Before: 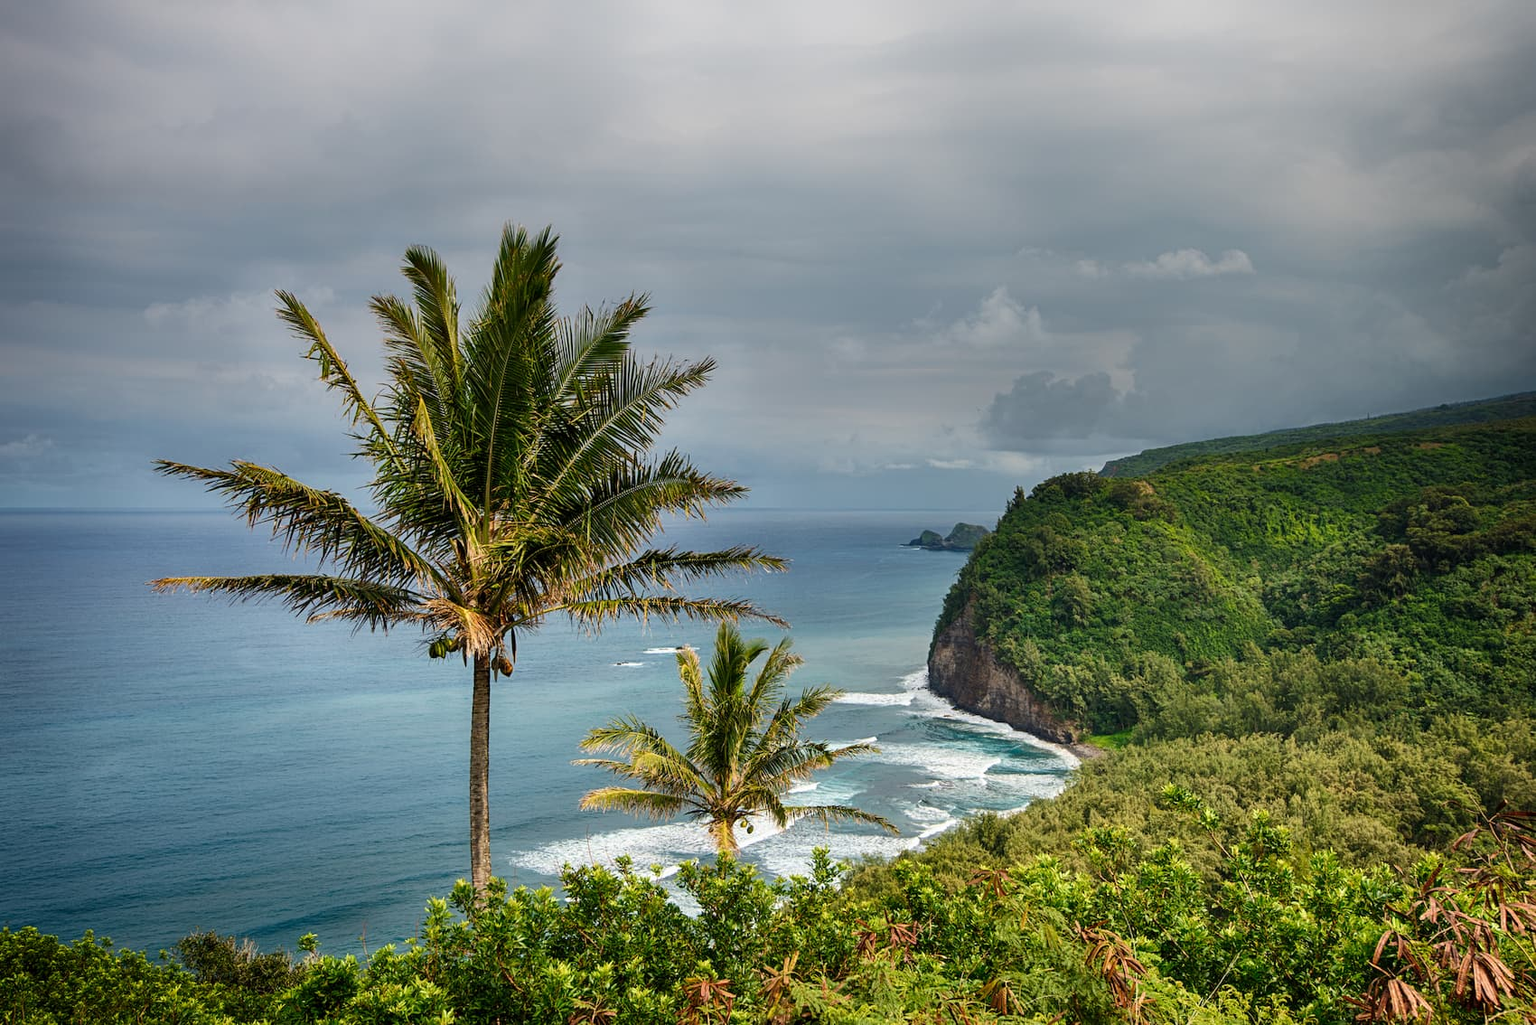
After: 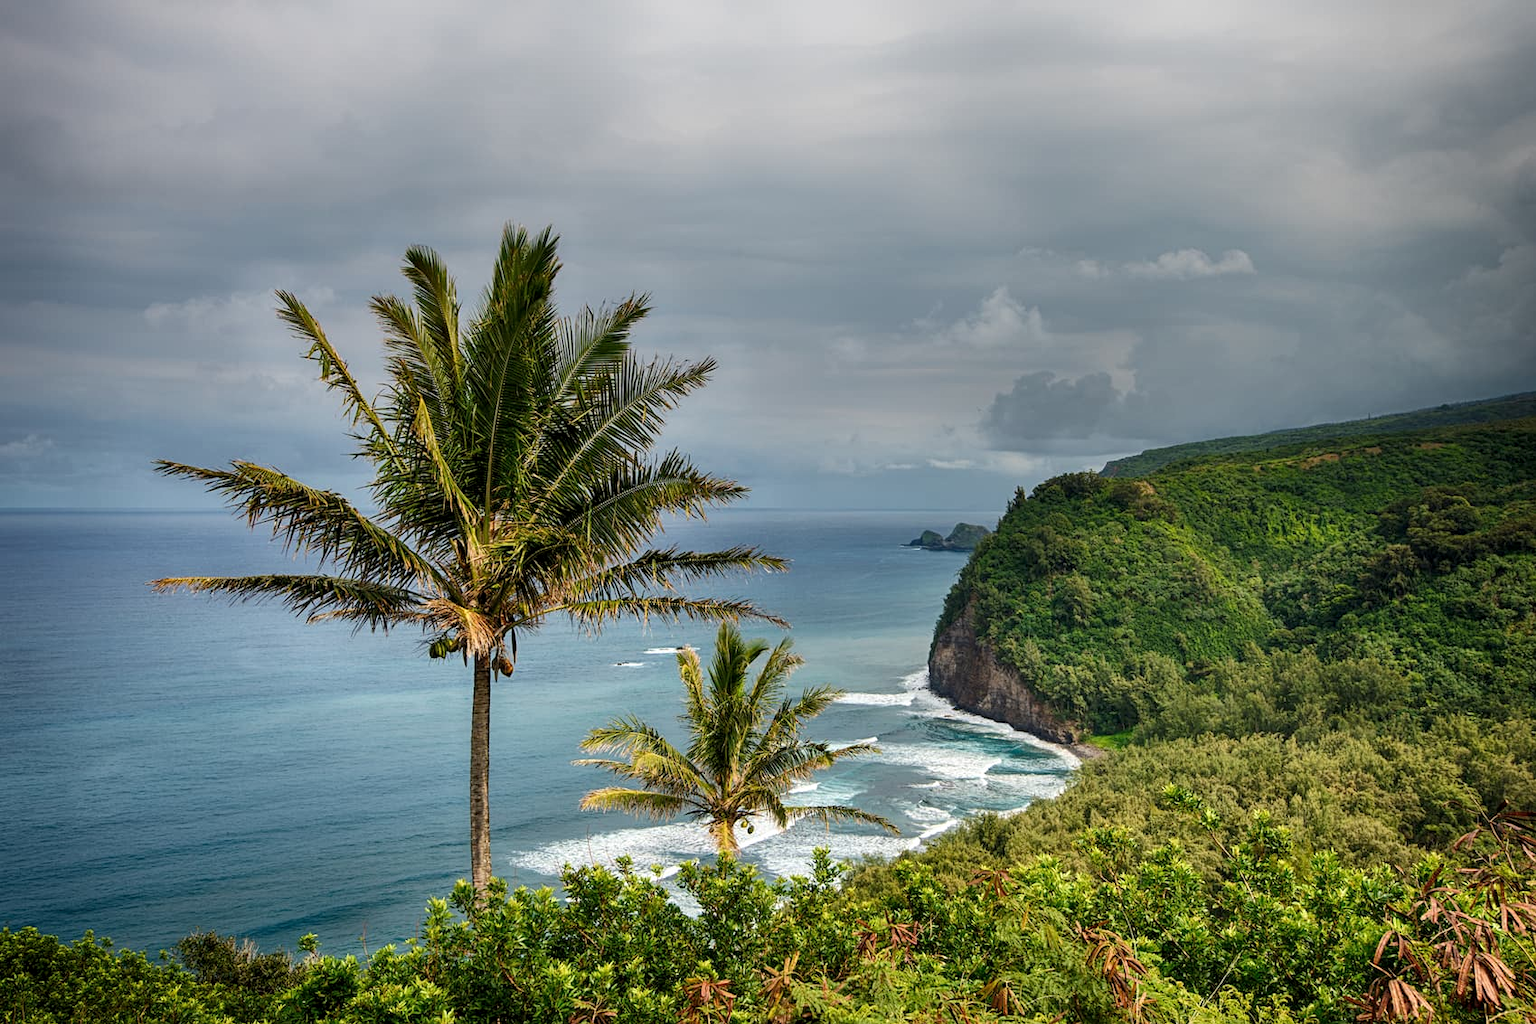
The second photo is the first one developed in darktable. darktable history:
local contrast: highlights 100%, shadows 100%, detail 120%, midtone range 0.2
